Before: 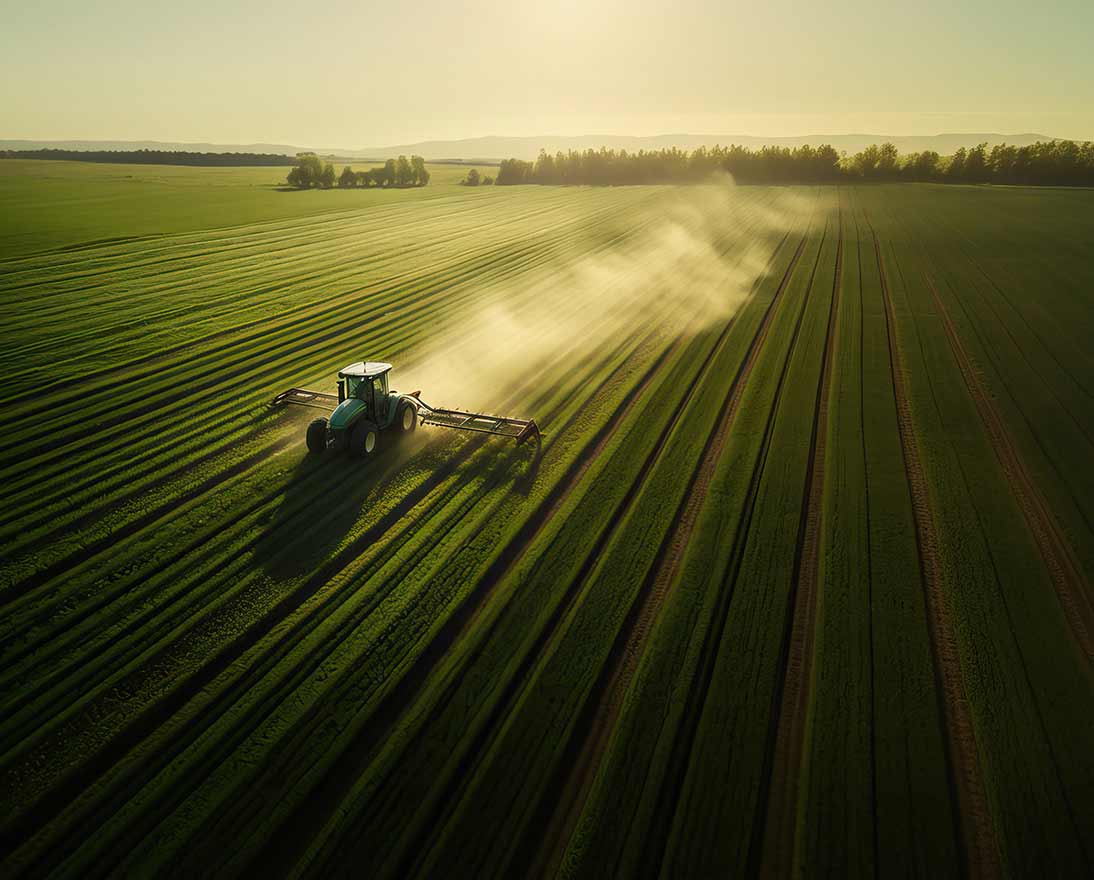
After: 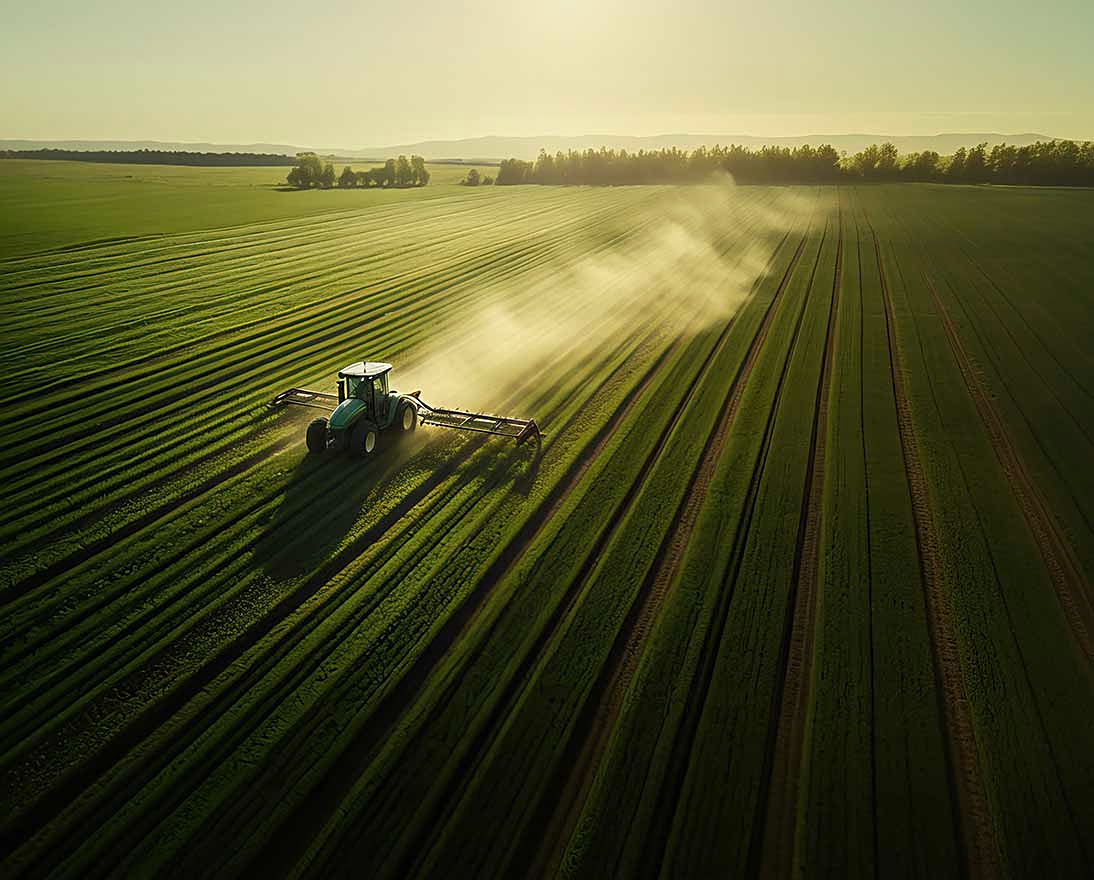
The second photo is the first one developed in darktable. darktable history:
white balance: red 0.978, blue 0.999
sharpen: on, module defaults
